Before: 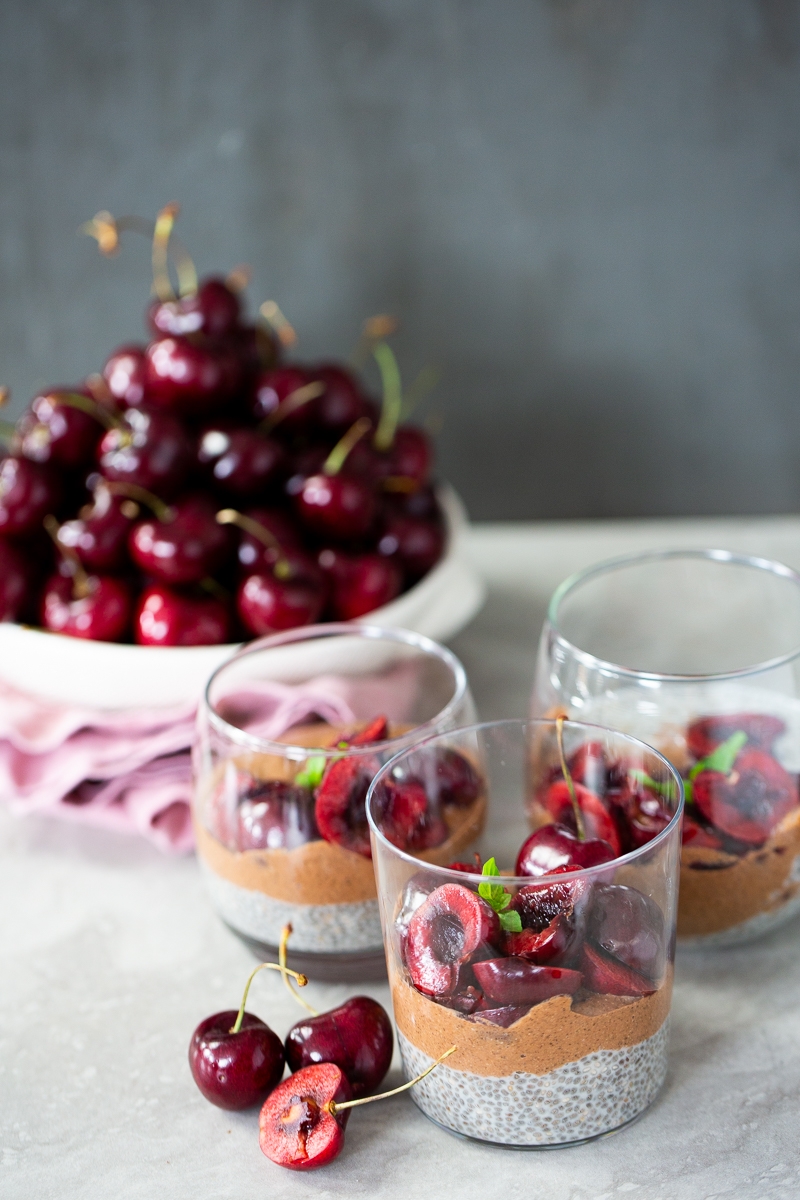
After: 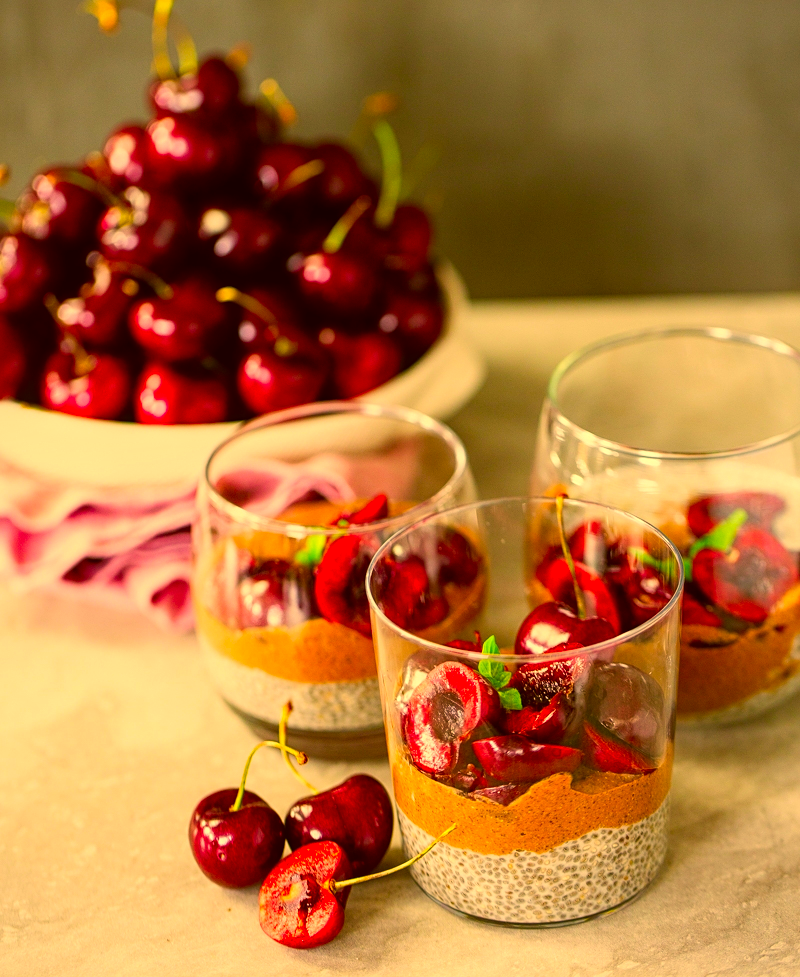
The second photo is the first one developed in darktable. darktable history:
sharpen: amount 0.2
crop and rotate: top 18.507%
color correction: highlights a* 10.44, highlights b* 30.04, shadows a* 2.73, shadows b* 17.51, saturation 1.72
local contrast: on, module defaults
